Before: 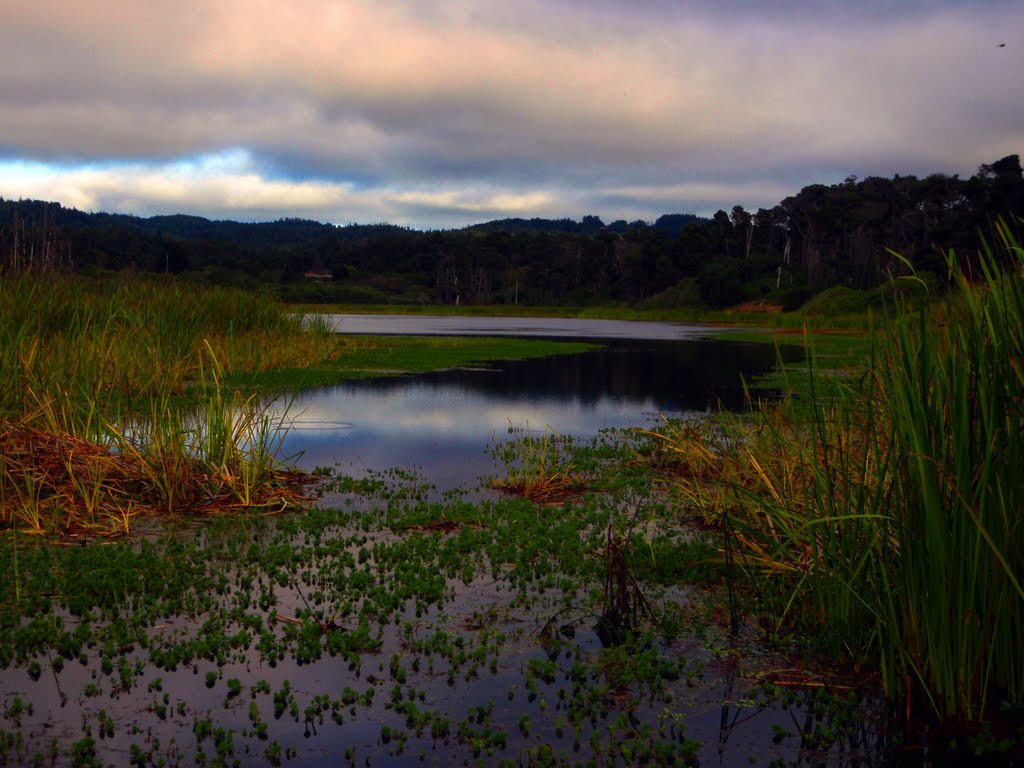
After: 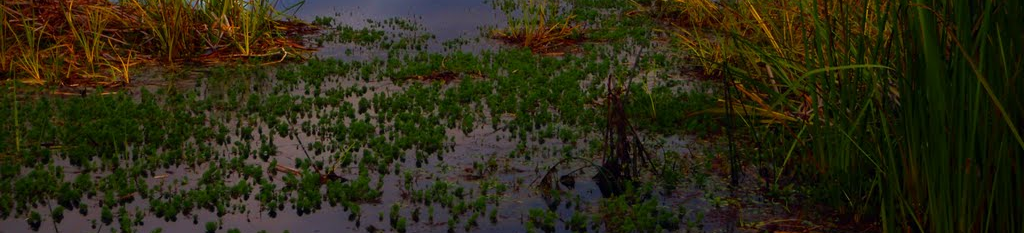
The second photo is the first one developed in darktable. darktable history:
crop and rotate: top 58.666%, bottom 10.912%
